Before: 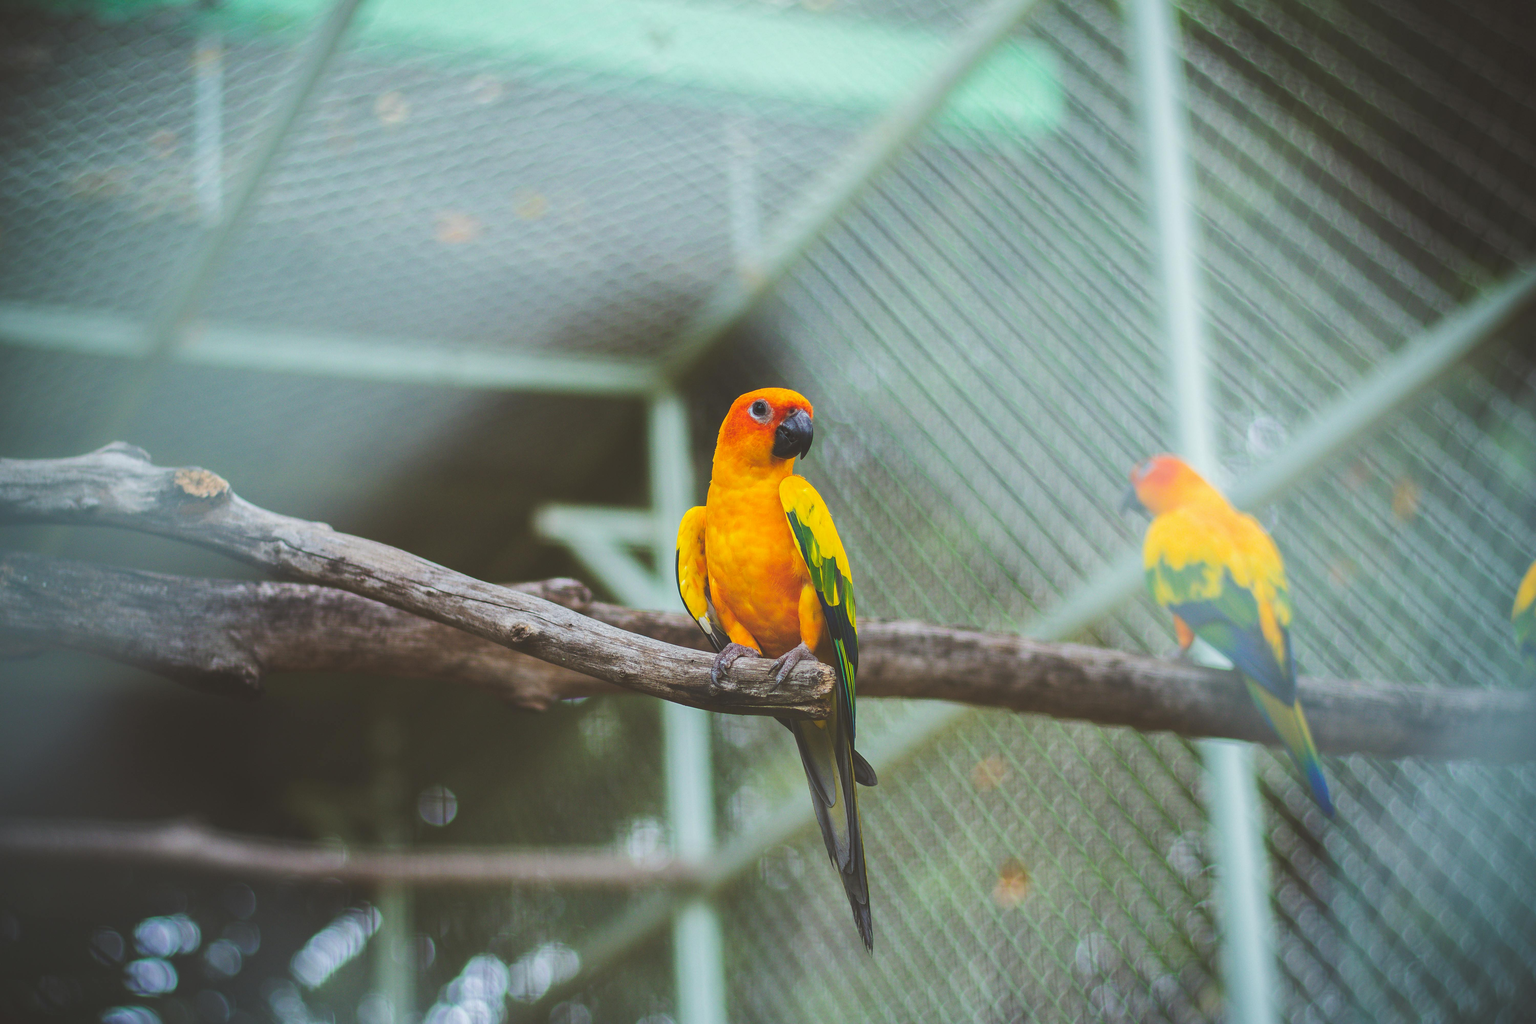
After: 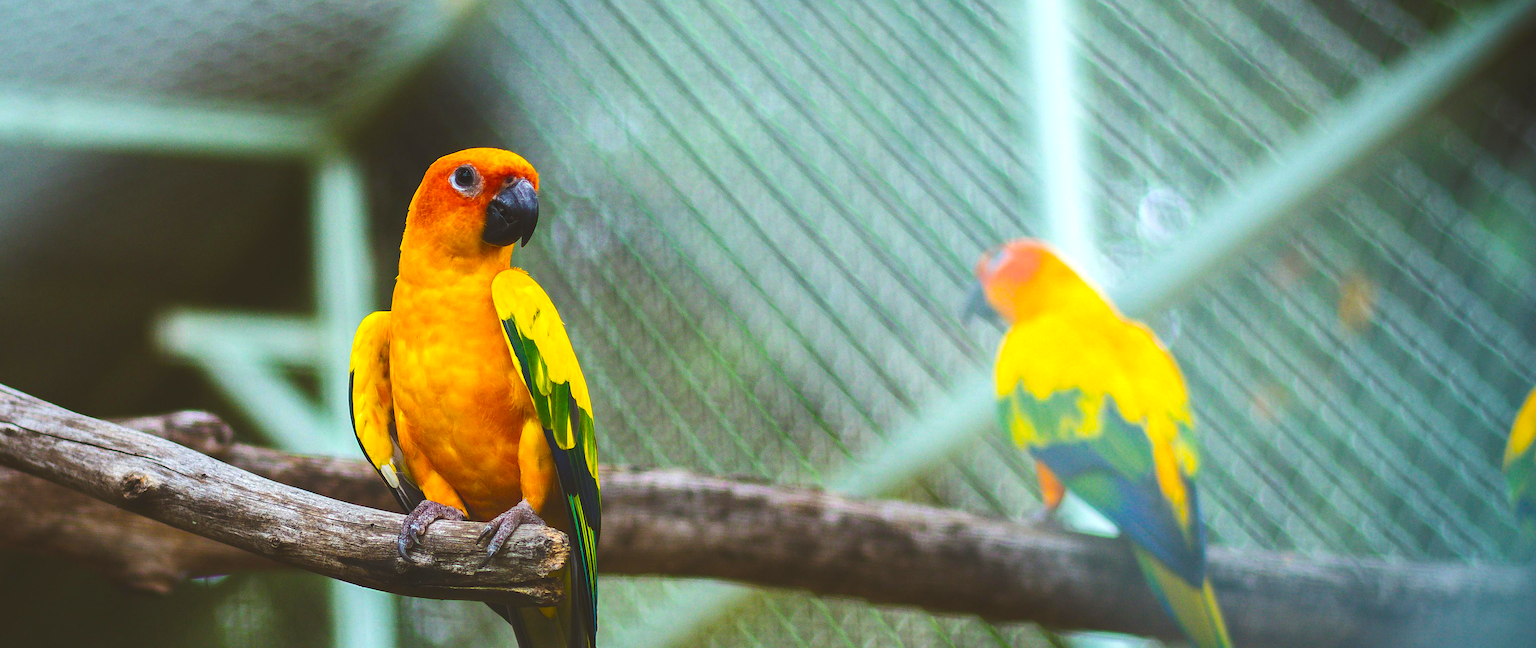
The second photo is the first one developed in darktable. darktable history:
color balance rgb: perceptual saturation grading › global saturation 24.95%, perceptual brilliance grading › highlights 14.343%, perceptual brilliance grading › mid-tones -6.161%, perceptual brilliance grading › shadows -27.343%, global vibrance 39.19%
crop and rotate: left 27.55%, top 27.442%, bottom 26.637%
